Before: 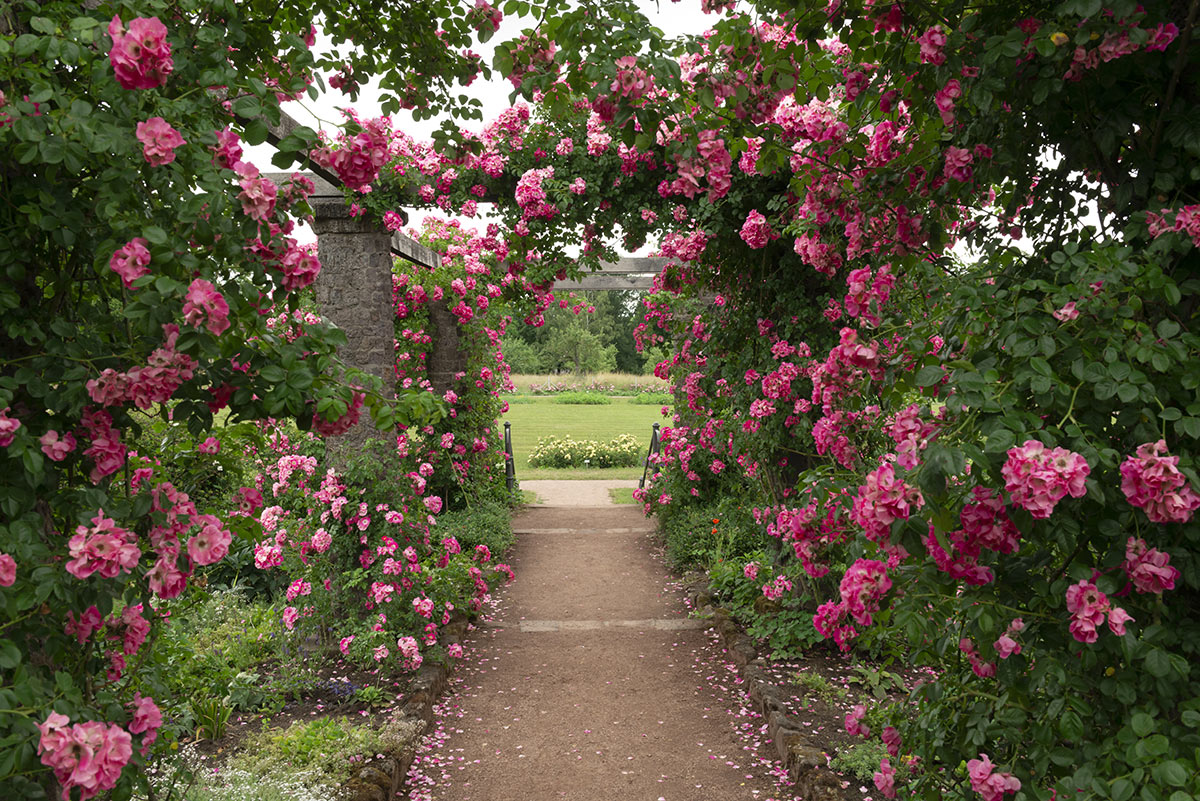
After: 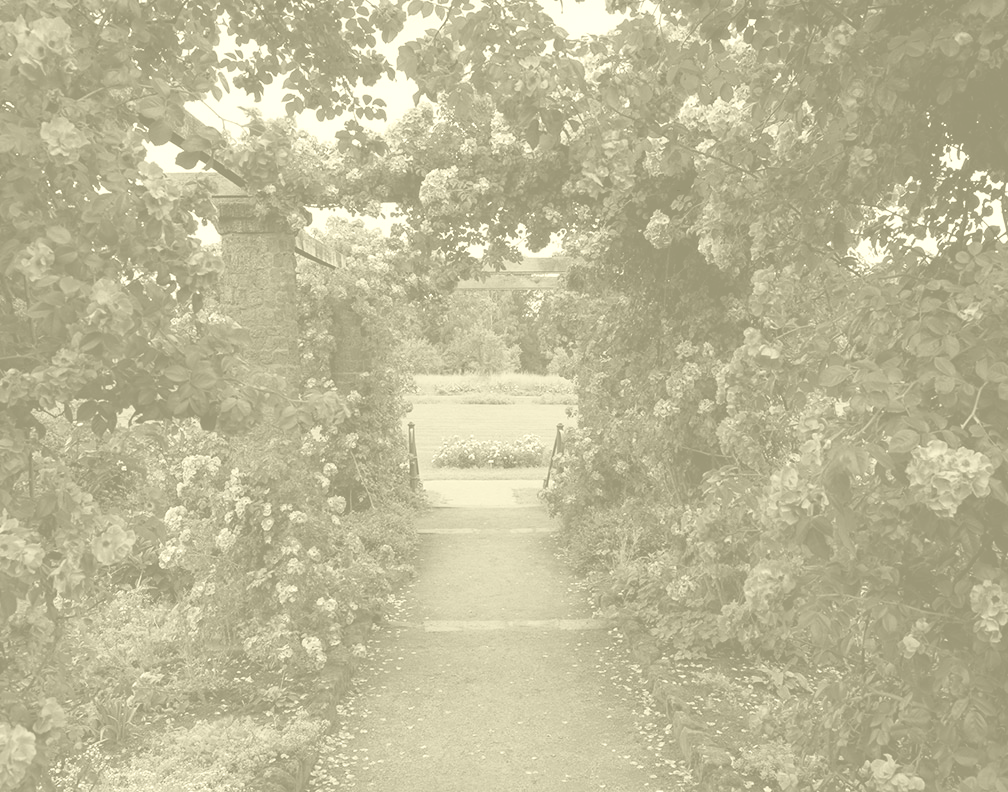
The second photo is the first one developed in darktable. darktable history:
colorize: hue 43.2°, saturation 40%, version 1
crop: left 8.026%, right 7.374%
tone curve: curves: ch0 [(0, 0) (0.003, 0.096) (0.011, 0.096) (0.025, 0.098) (0.044, 0.099) (0.069, 0.106) (0.1, 0.128) (0.136, 0.153) (0.177, 0.186) (0.224, 0.218) (0.277, 0.265) (0.335, 0.316) (0.399, 0.374) (0.468, 0.445) (0.543, 0.526) (0.623, 0.605) (0.709, 0.681) (0.801, 0.758) (0.898, 0.819) (1, 1)], preserve colors none
